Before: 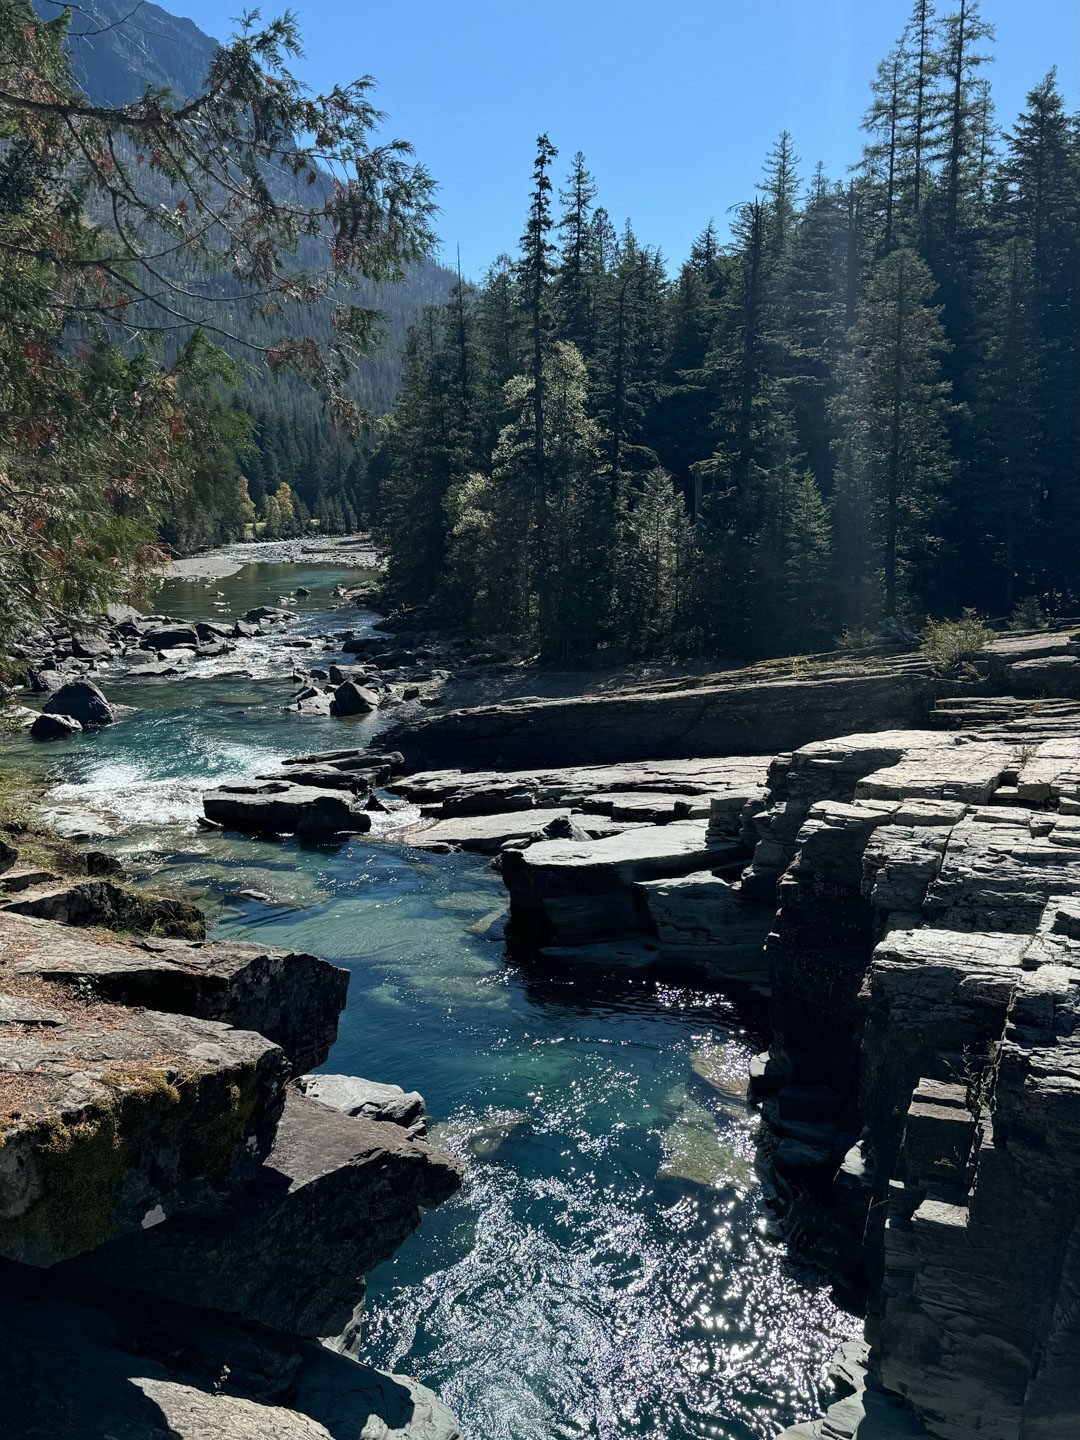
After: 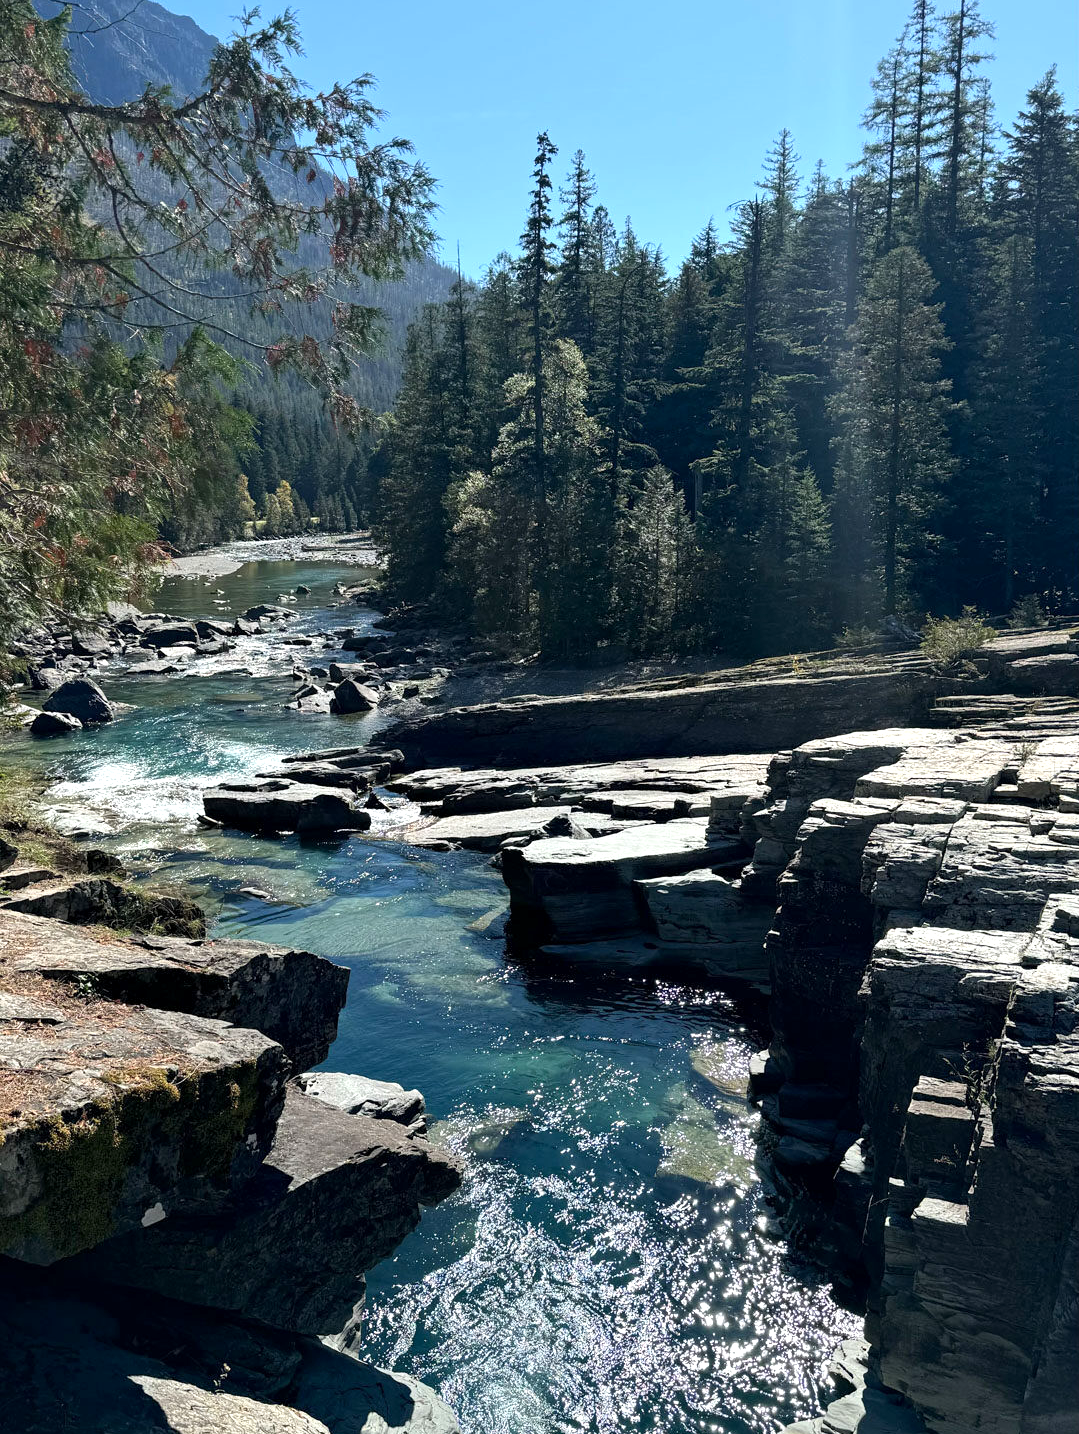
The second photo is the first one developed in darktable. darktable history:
exposure: black level correction 0.001, exposure 0.499 EV, compensate highlight preservation false
crop: top 0.17%, bottom 0.19%
